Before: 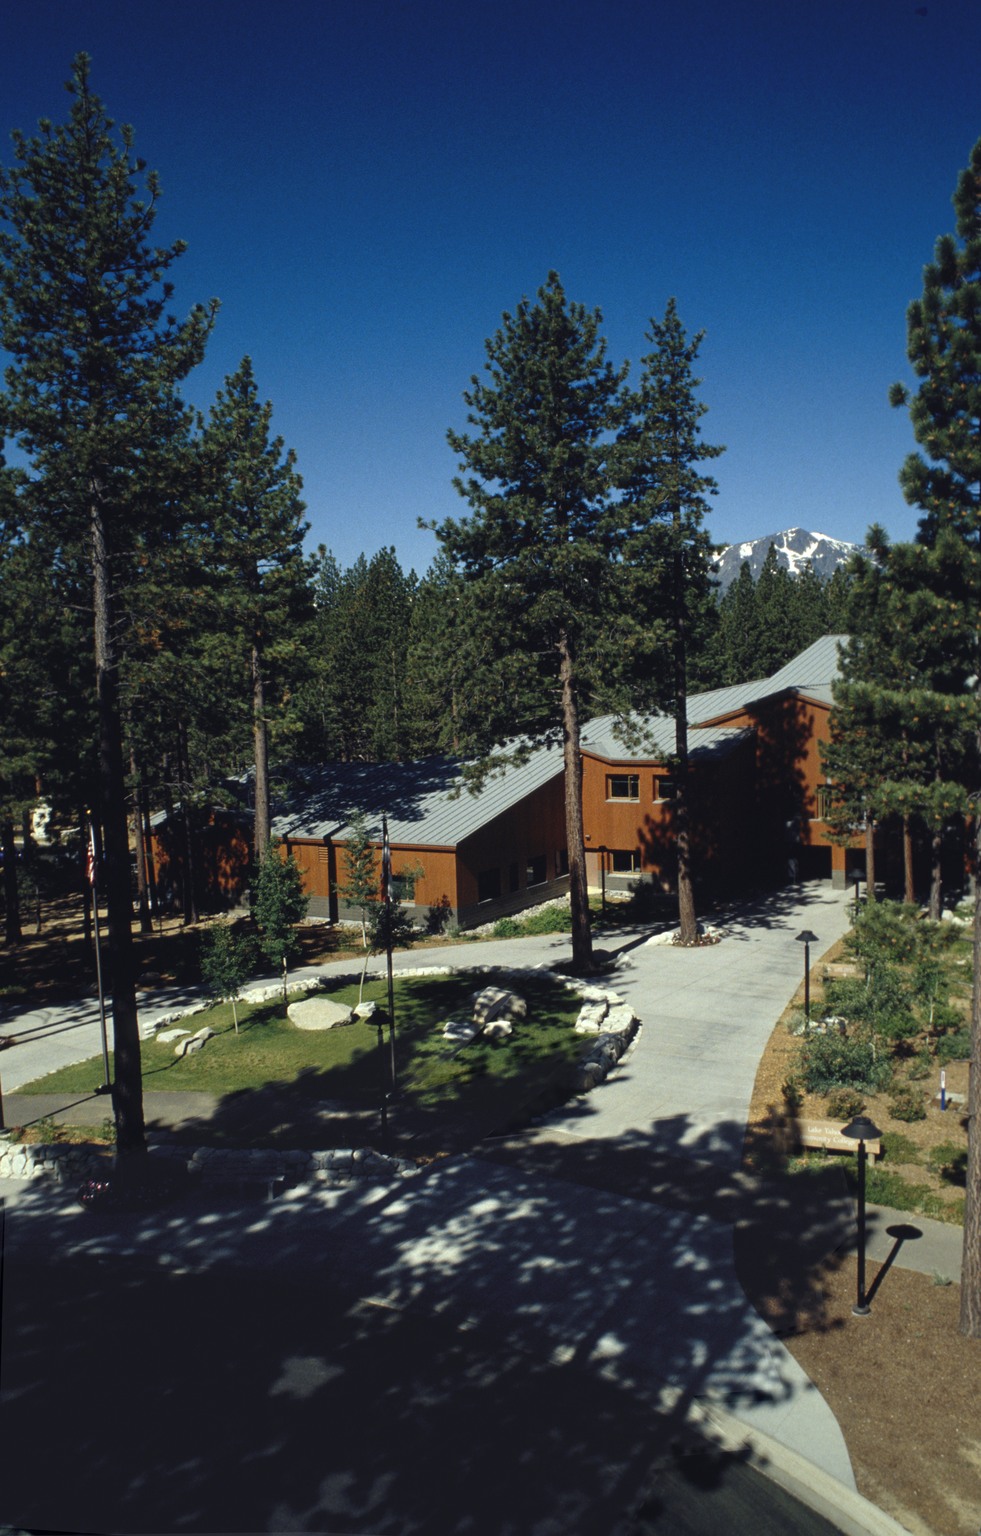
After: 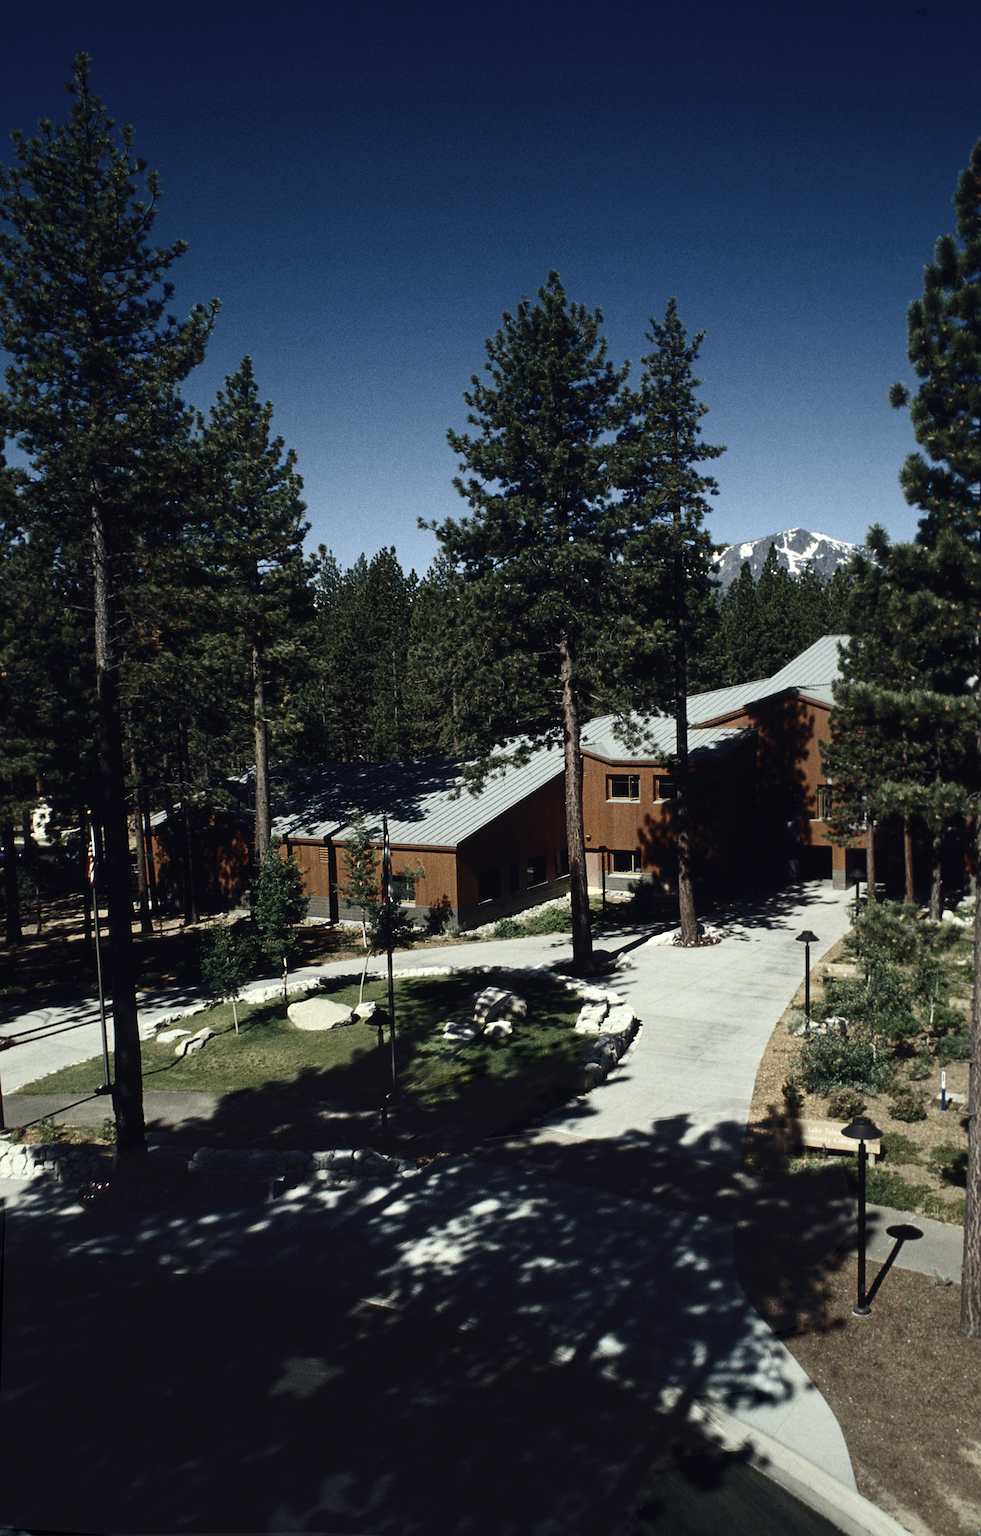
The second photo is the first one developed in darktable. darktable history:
sharpen: on, module defaults
contrast brightness saturation: contrast 0.25, saturation -0.31
